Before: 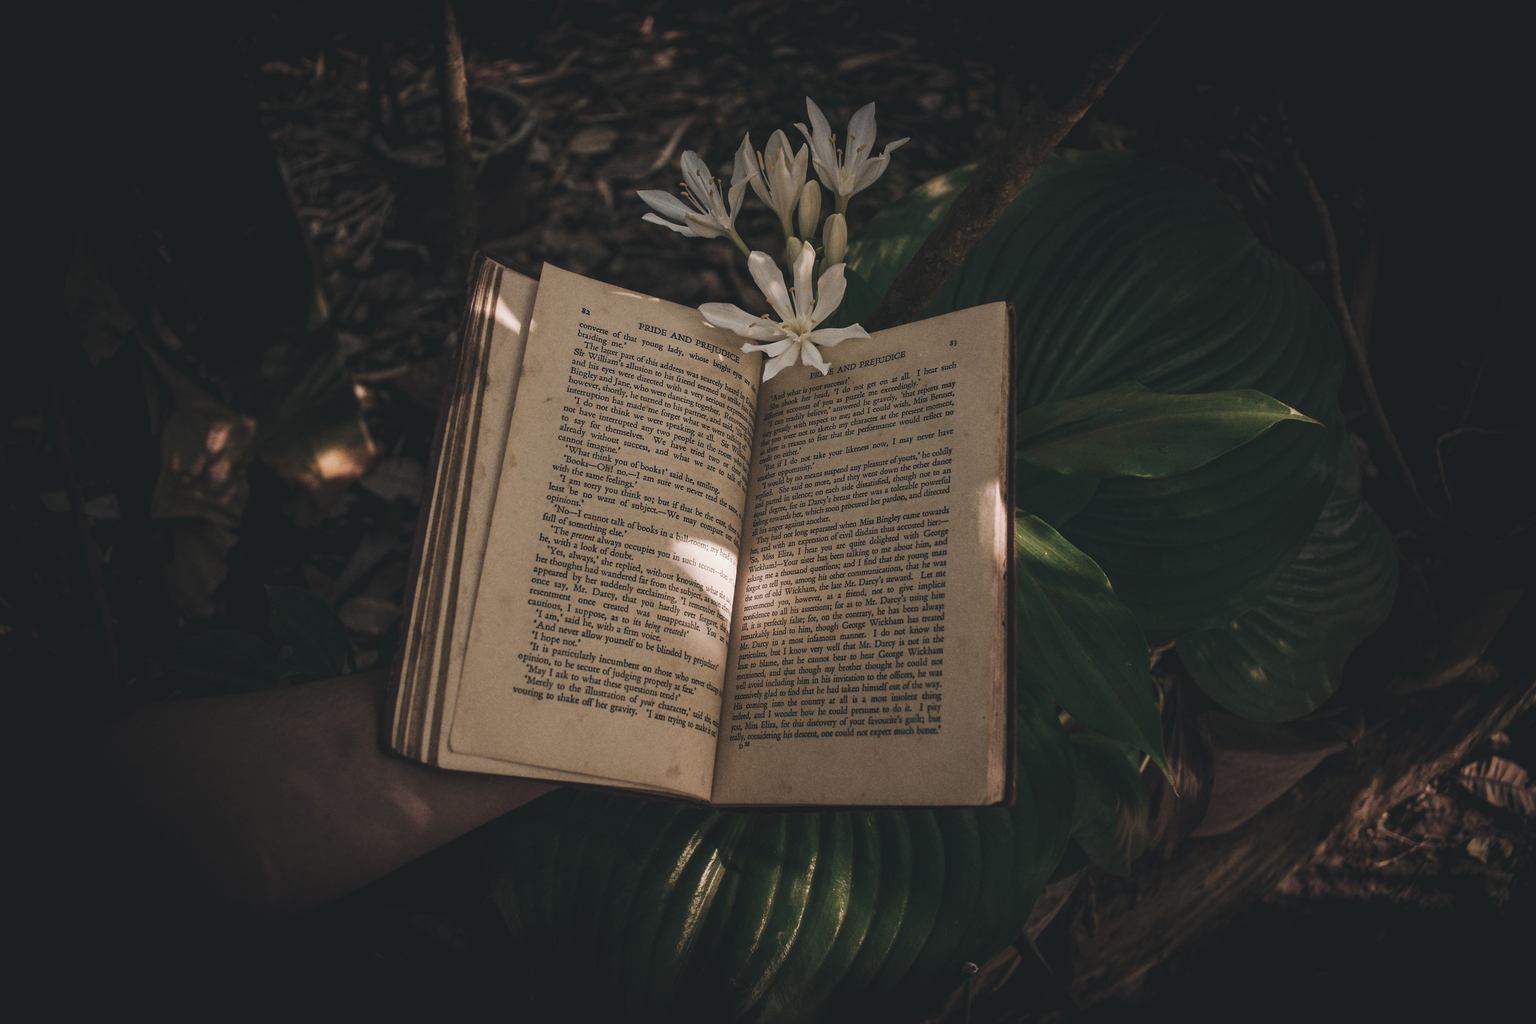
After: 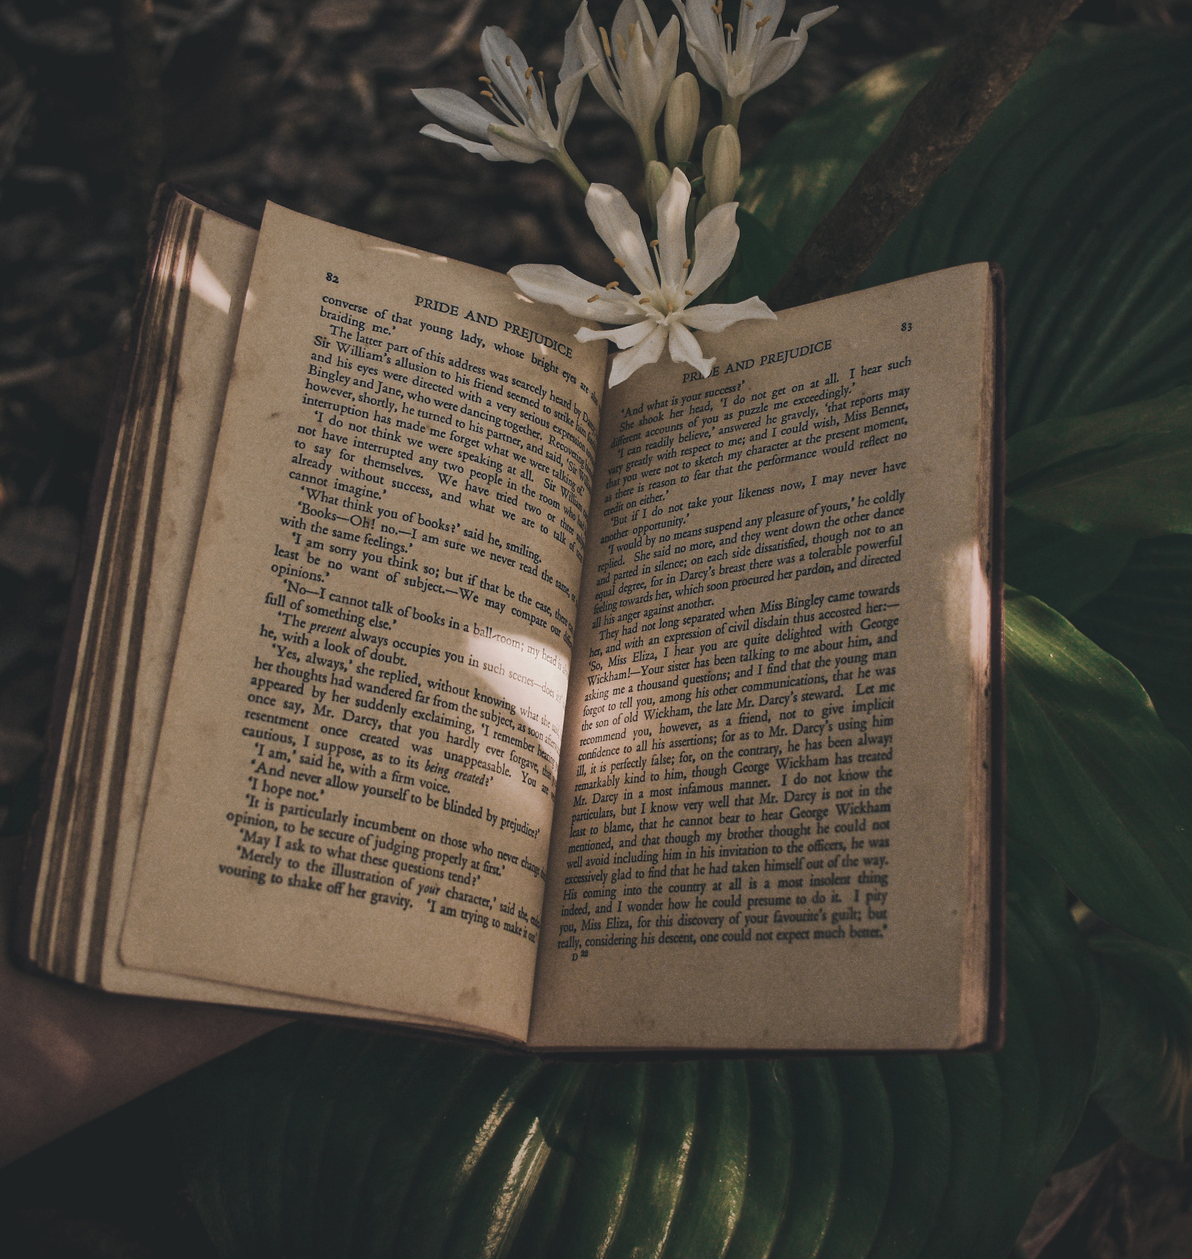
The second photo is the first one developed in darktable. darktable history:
shadows and highlights: shadows 24.94, highlights -70.51
crop and rotate: angle 0.019°, left 24.32%, top 13.102%, right 25.972%, bottom 8.132%
